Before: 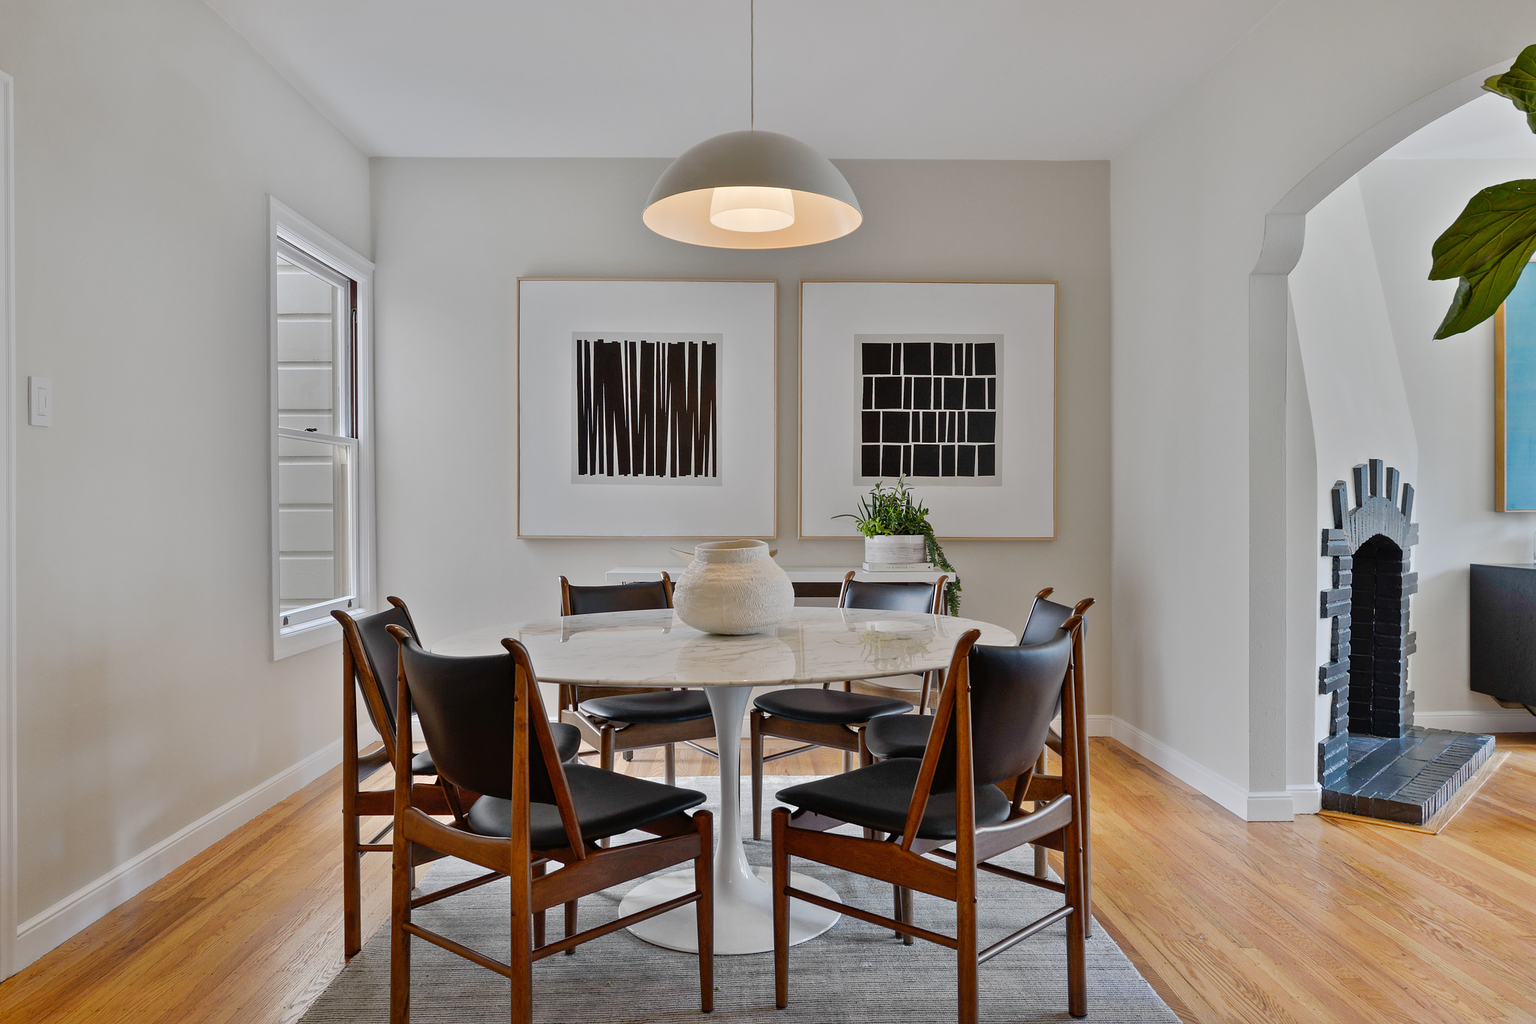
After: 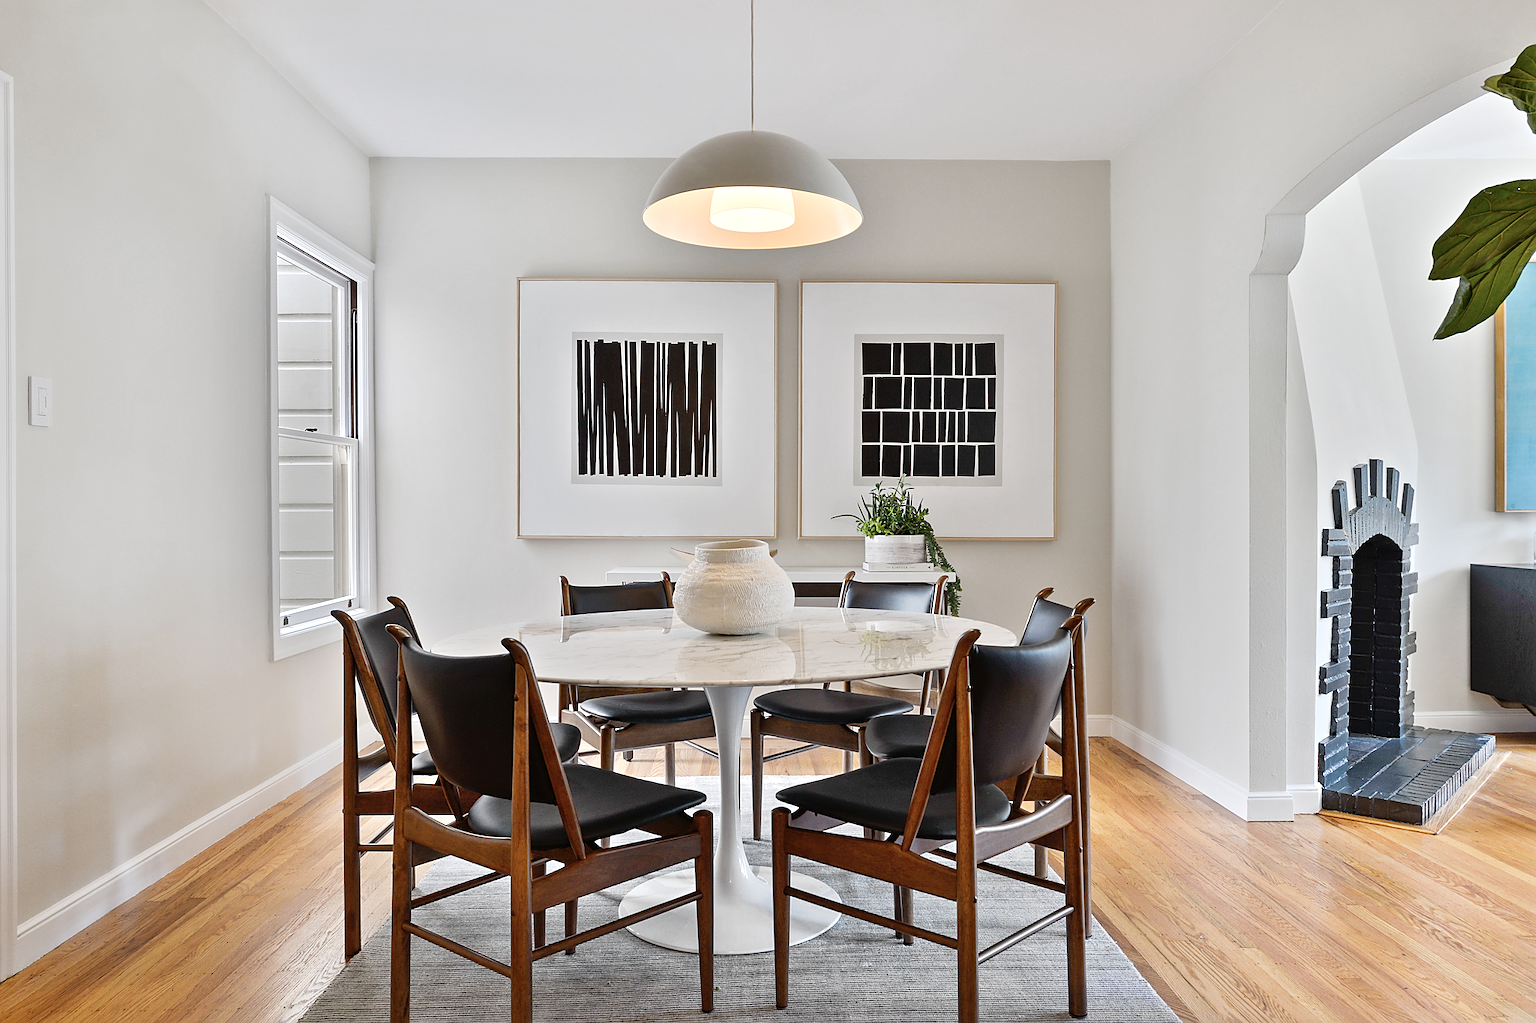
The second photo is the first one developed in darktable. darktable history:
color correction: saturation 0.98
contrast brightness saturation: contrast 0.11, saturation -0.17
exposure: black level correction 0, exposure 0.5 EV, compensate highlight preservation false
sharpen: radius 1.864, amount 0.398, threshold 1.271
